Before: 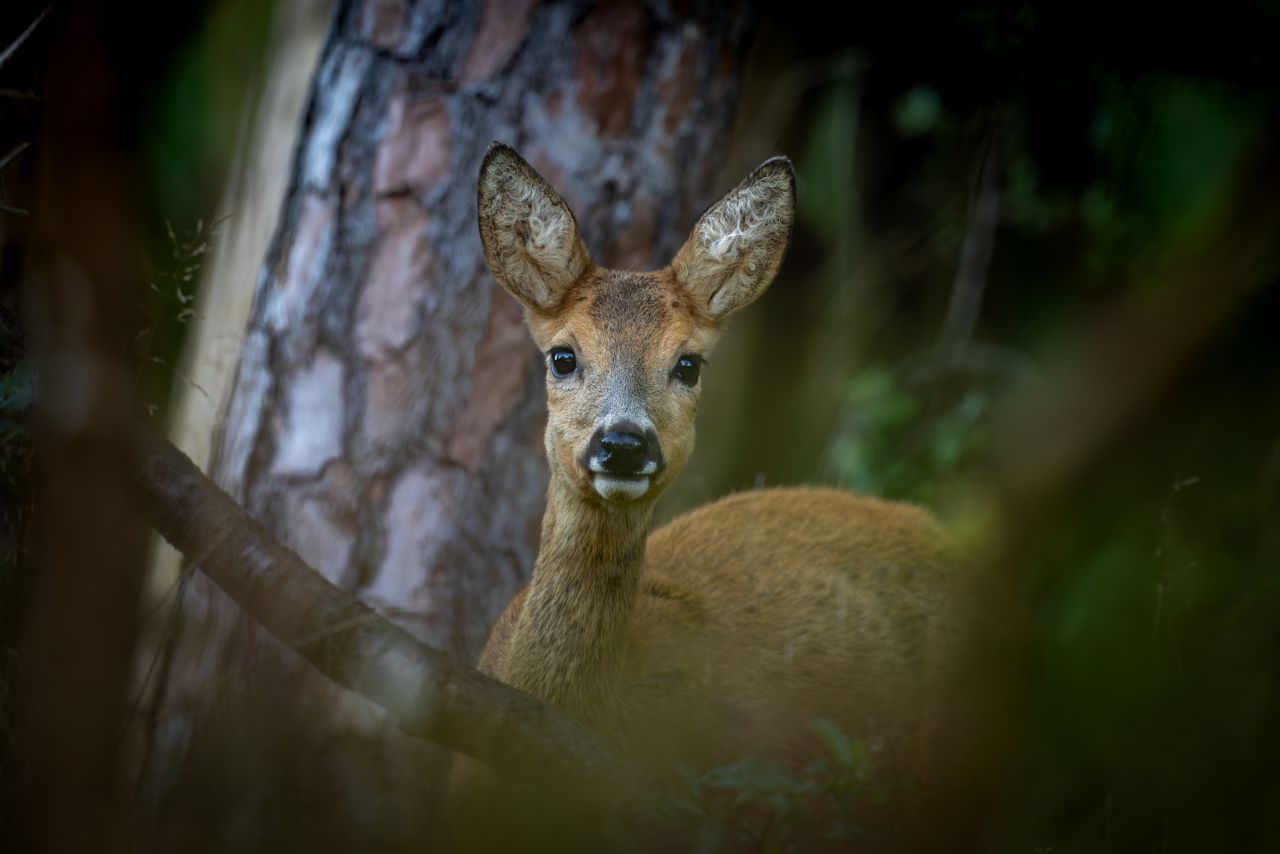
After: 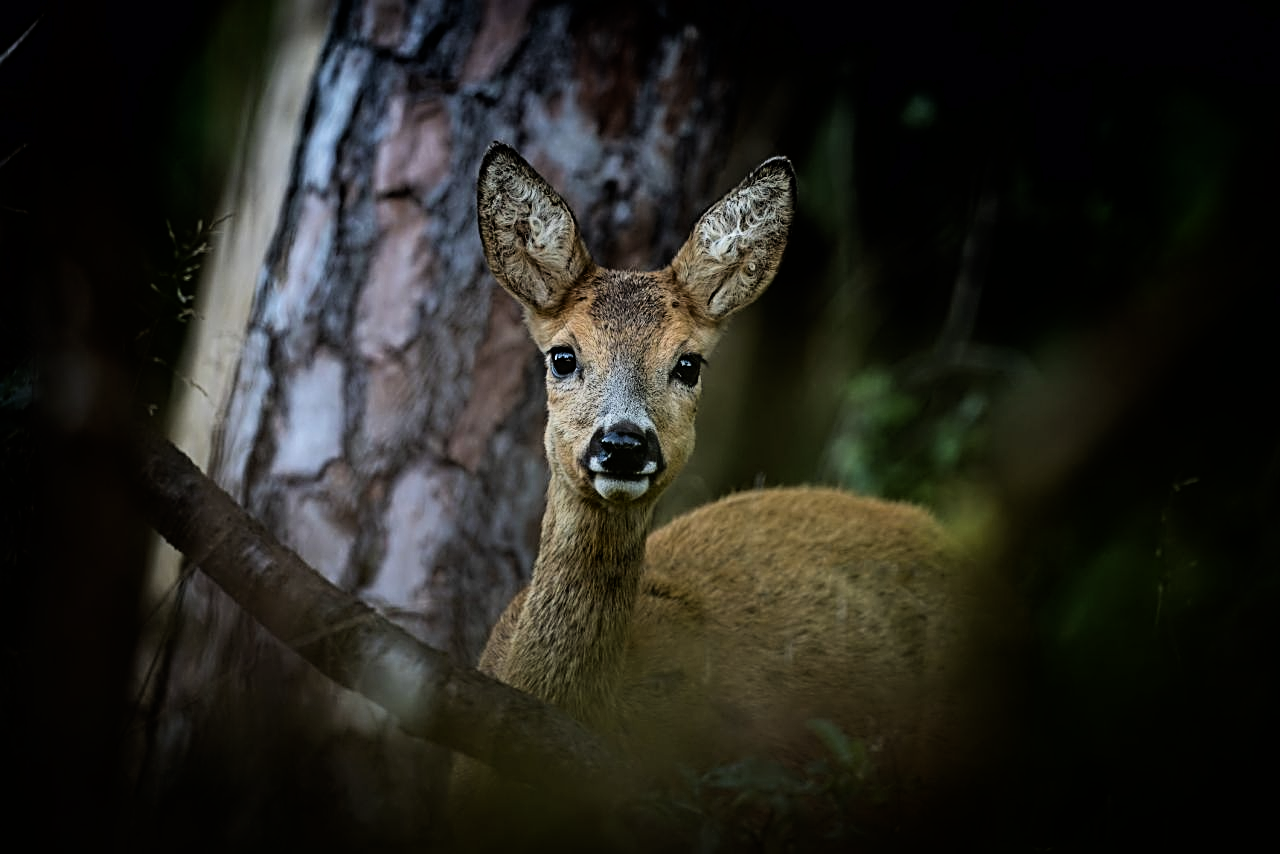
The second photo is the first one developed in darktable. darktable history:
filmic rgb: hardness 4.17, contrast 1.364, color science v6 (2022)
sharpen: radius 2.817, amount 0.715
